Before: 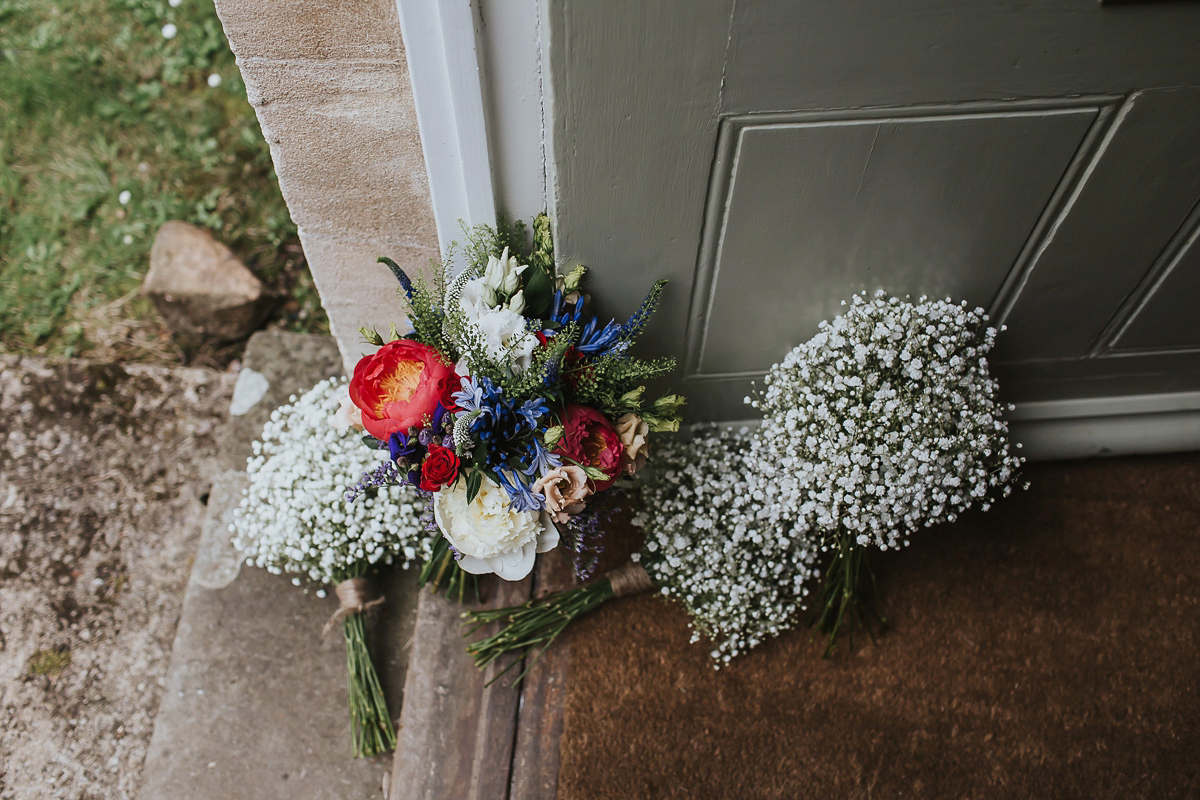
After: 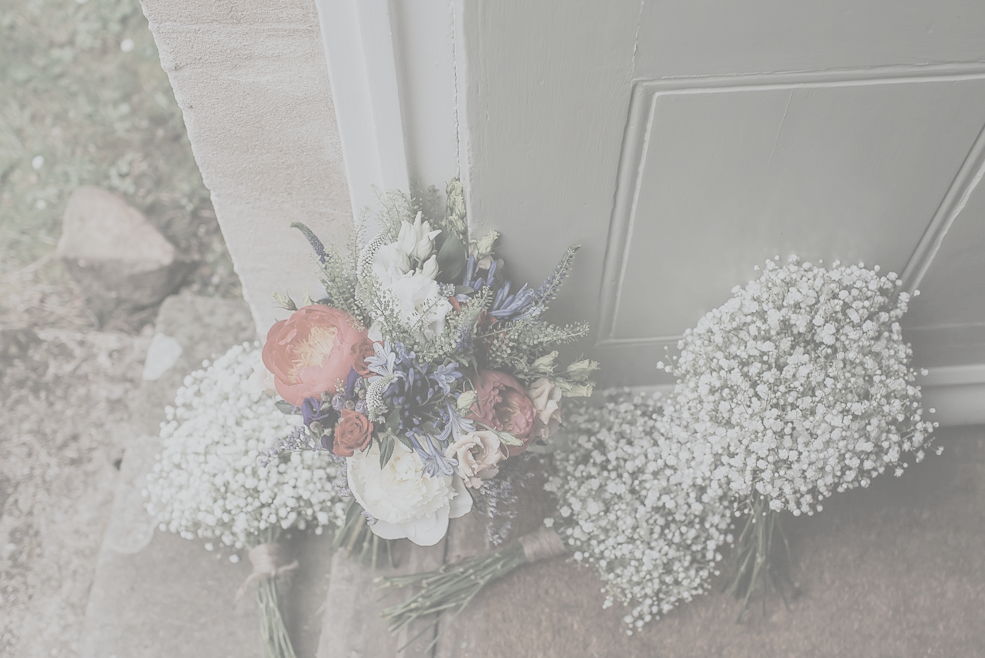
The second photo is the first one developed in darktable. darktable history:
shadows and highlights: shadows 24.81, highlights -25.76
crop and rotate: left 7.292%, top 4.467%, right 10.572%, bottom 13.18%
contrast brightness saturation: contrast -0.306, brightness 0.747, saturation -0.773
tone equalizer: -8 EV 0.289 EV, -7 EV 0.413 EV, -6 EV 0.42 EV, -5 EV 0.211 EV, -3 EV -0.253 EV, -2 EV -0.432 EV, -1 EV -0.442 EV, +0 EV -0.263 EV, edges refinement/feathering 500, mask exposure compensation -1.57 EV, preserve details no
